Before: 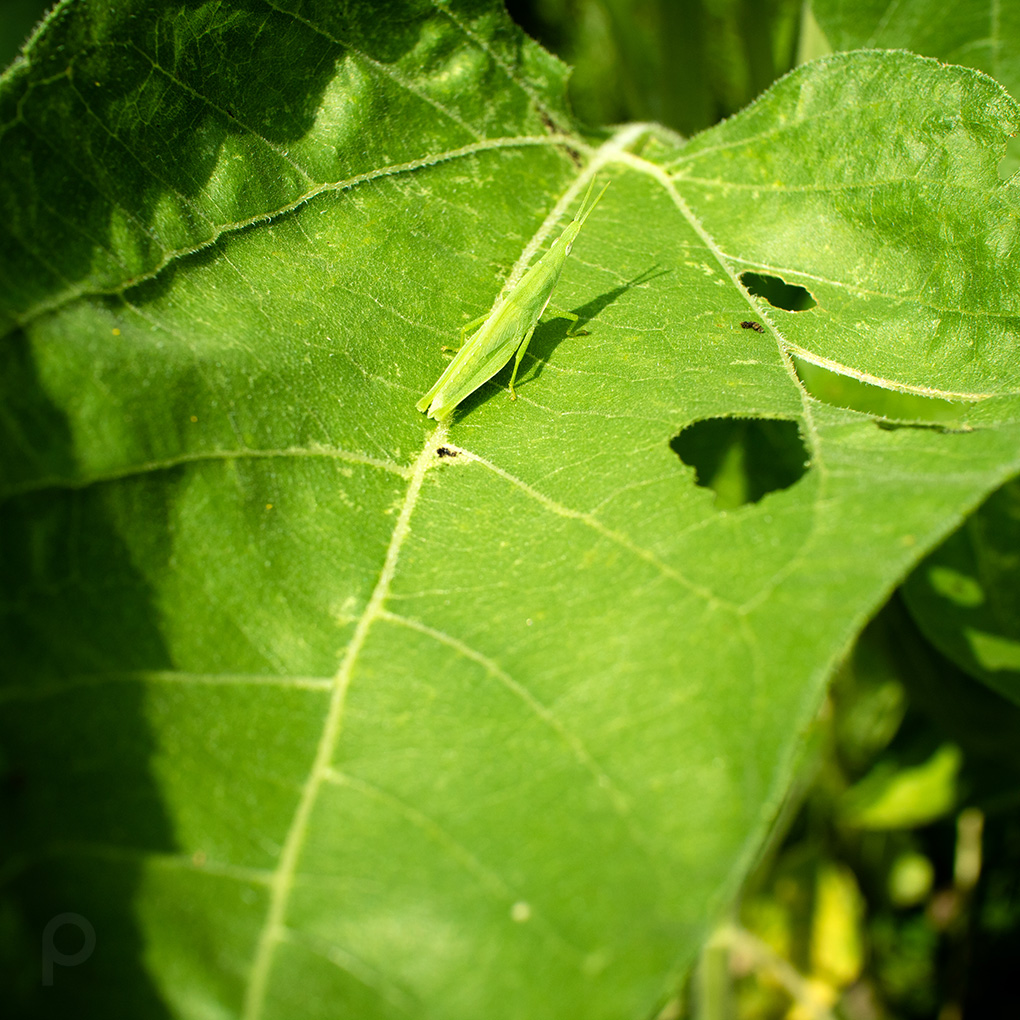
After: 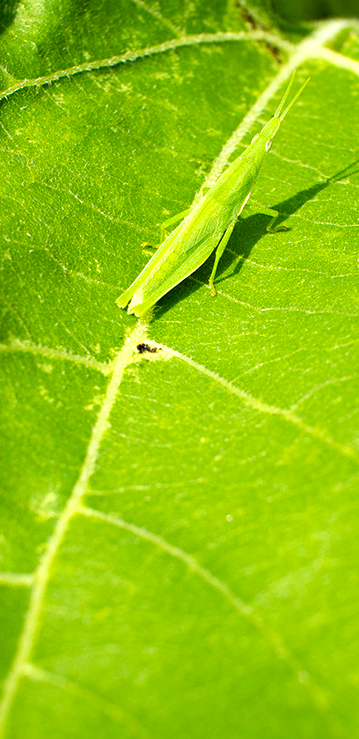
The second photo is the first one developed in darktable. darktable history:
crop and rotate: left 29.476%, top 10.214%, right 35.32%, bottom 17.333%
color balance: lift [1, 1, 0.999, 1.001], gamma [1, 1.003, 1.005, 0.995], gain [1, 0.992, 0.988, 1.012], contrast 5%, output saturation 110%
